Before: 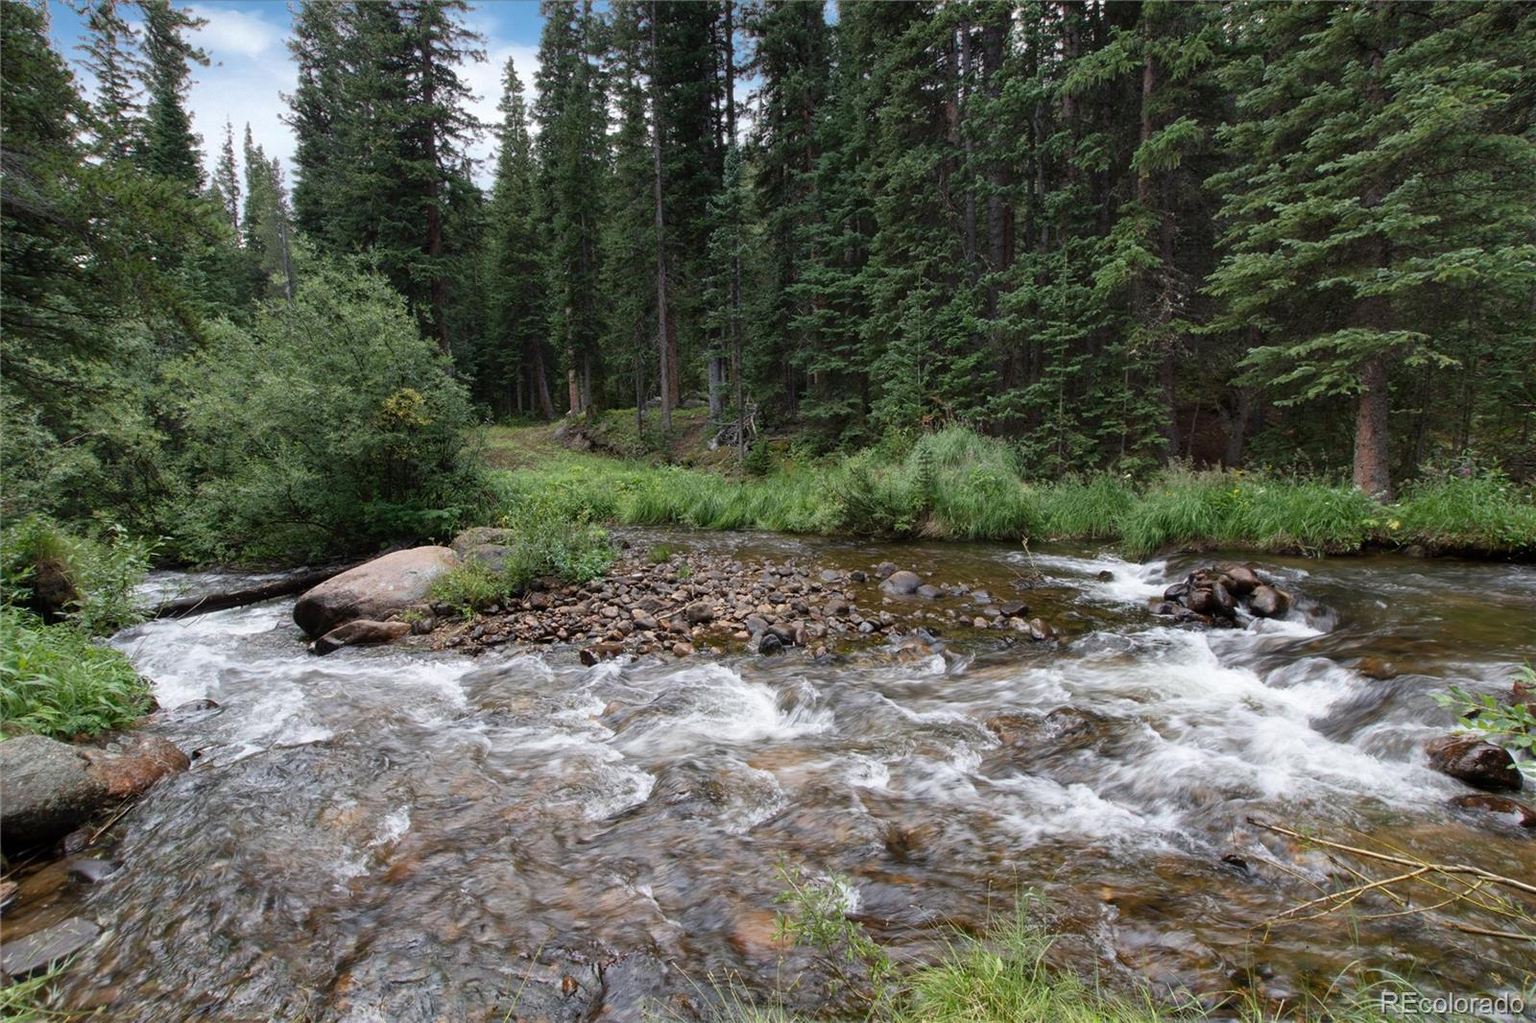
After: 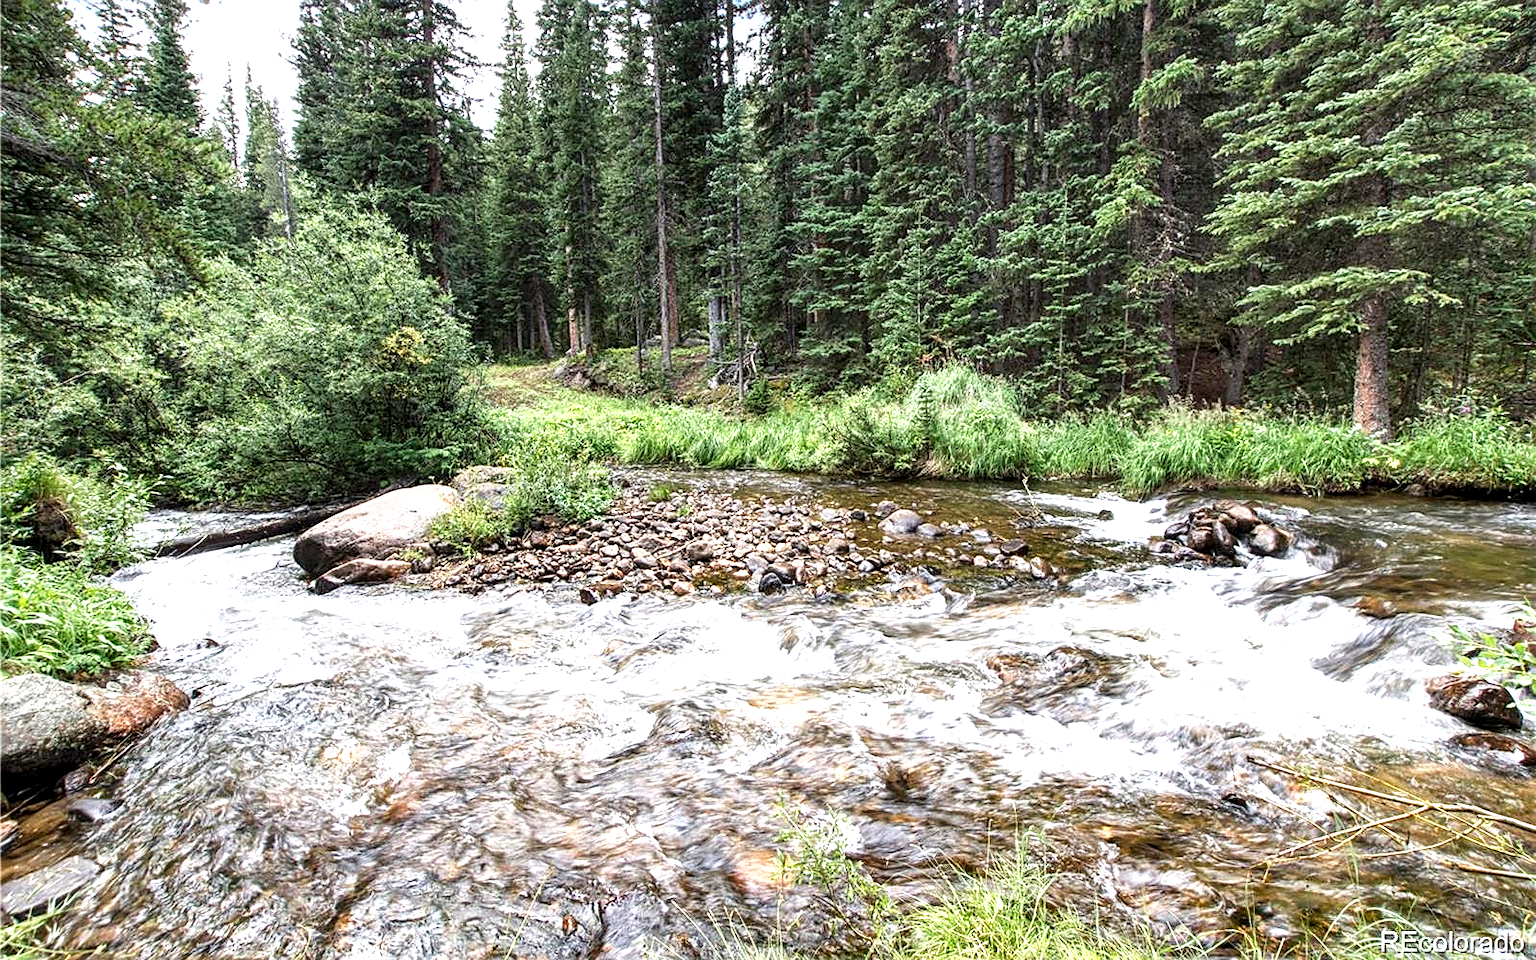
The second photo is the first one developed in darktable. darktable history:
crop and rotate: top 6.089%
exposure: black level correction 0, exposure 1.1 EV, compensate highlight preservation false
base curve: curves: ch0 [(0, 0) (0.688, 0.865) (1, 1)], preserve colors none
tone equalizer: edges refinement/feathering 500, mask exposure compensation -1.57 EV, preserve details no
sharpen: on, module defaults
levels: white 99.97%
local contrast: detail 154%
